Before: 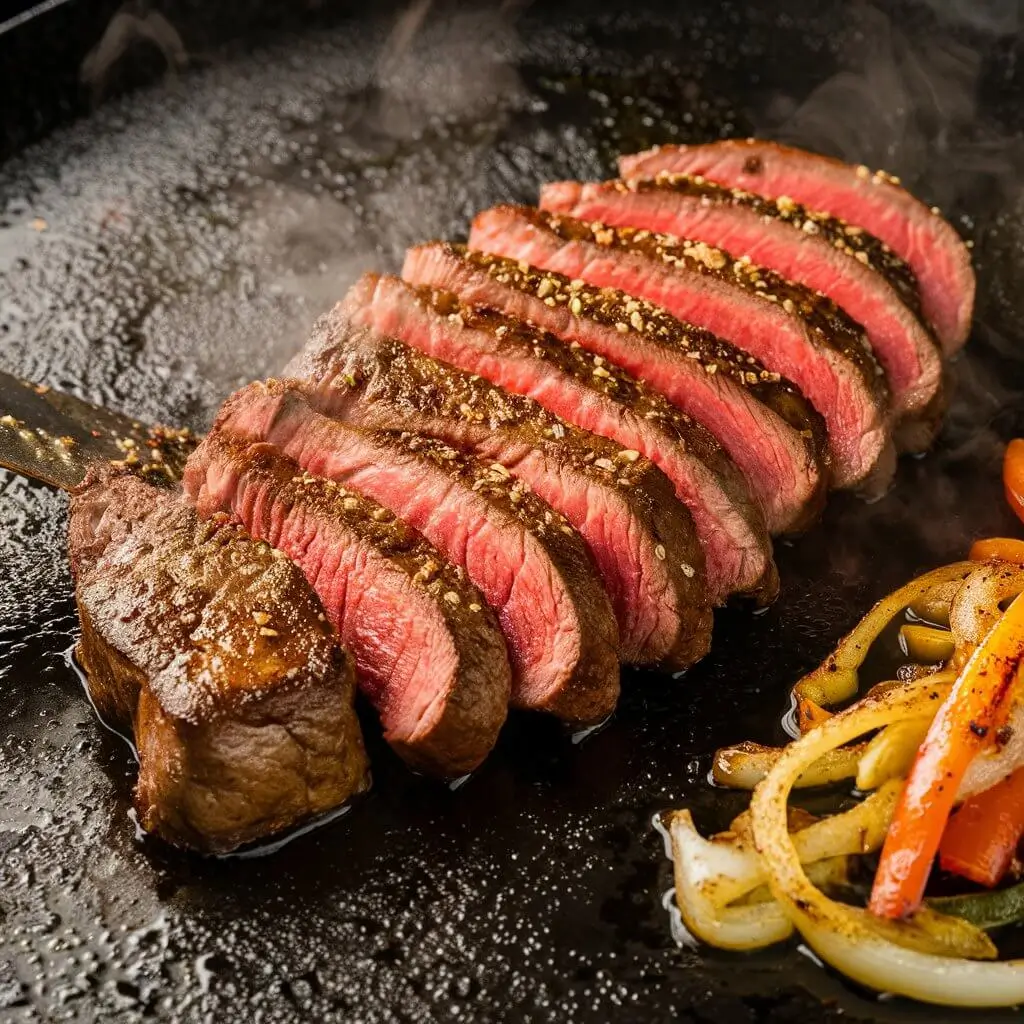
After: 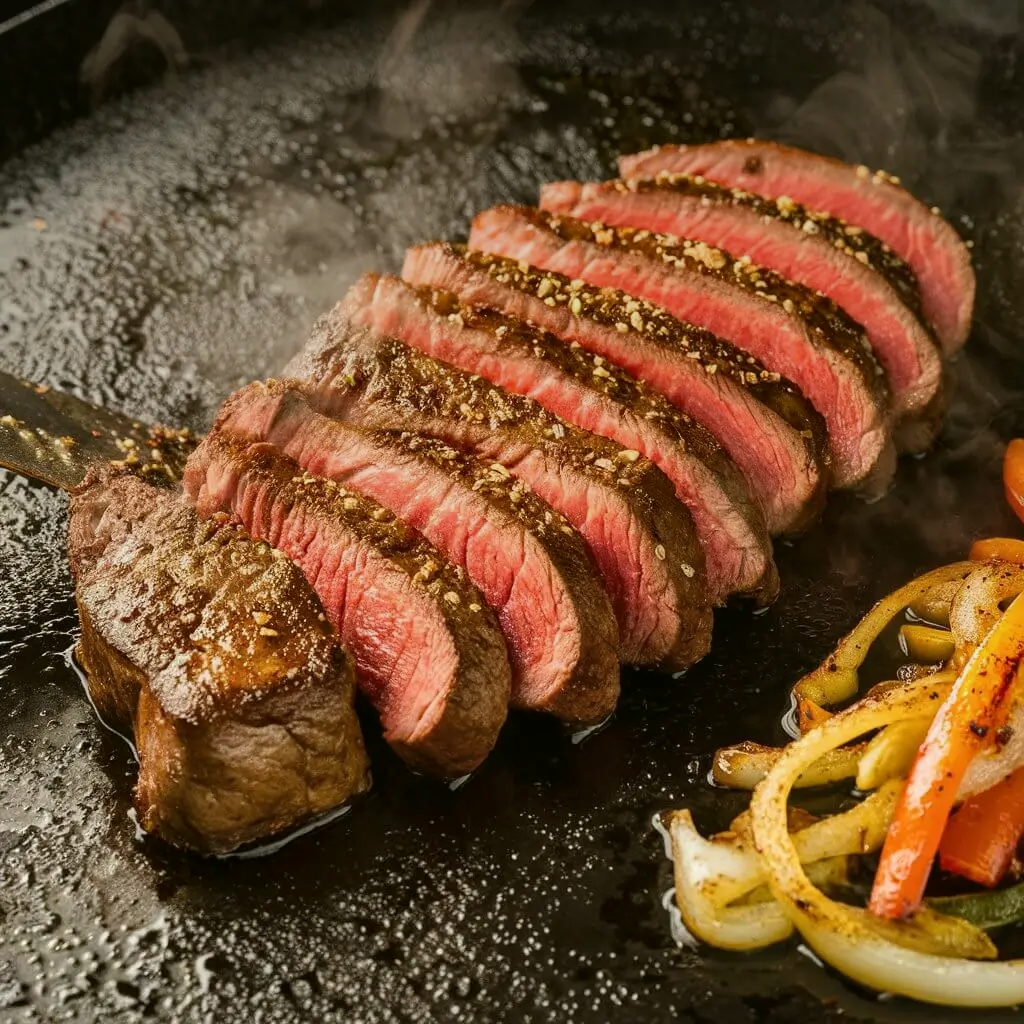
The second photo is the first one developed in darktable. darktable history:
color balance: mode lift, gamma, gain (sRGB), lift [1.04, 1, 1, 0.97], gamma [1.01, 1, 1, 0.97], gain [0.96, 1, 1, 0.97]
exposure: exposure 0.127 EV, compensate highlight preservation false
local contrast: mode bilateral grid, contrast 20, coarseness 50, detail 120%, midtone range 0.2
graduated density: on, module defaults
